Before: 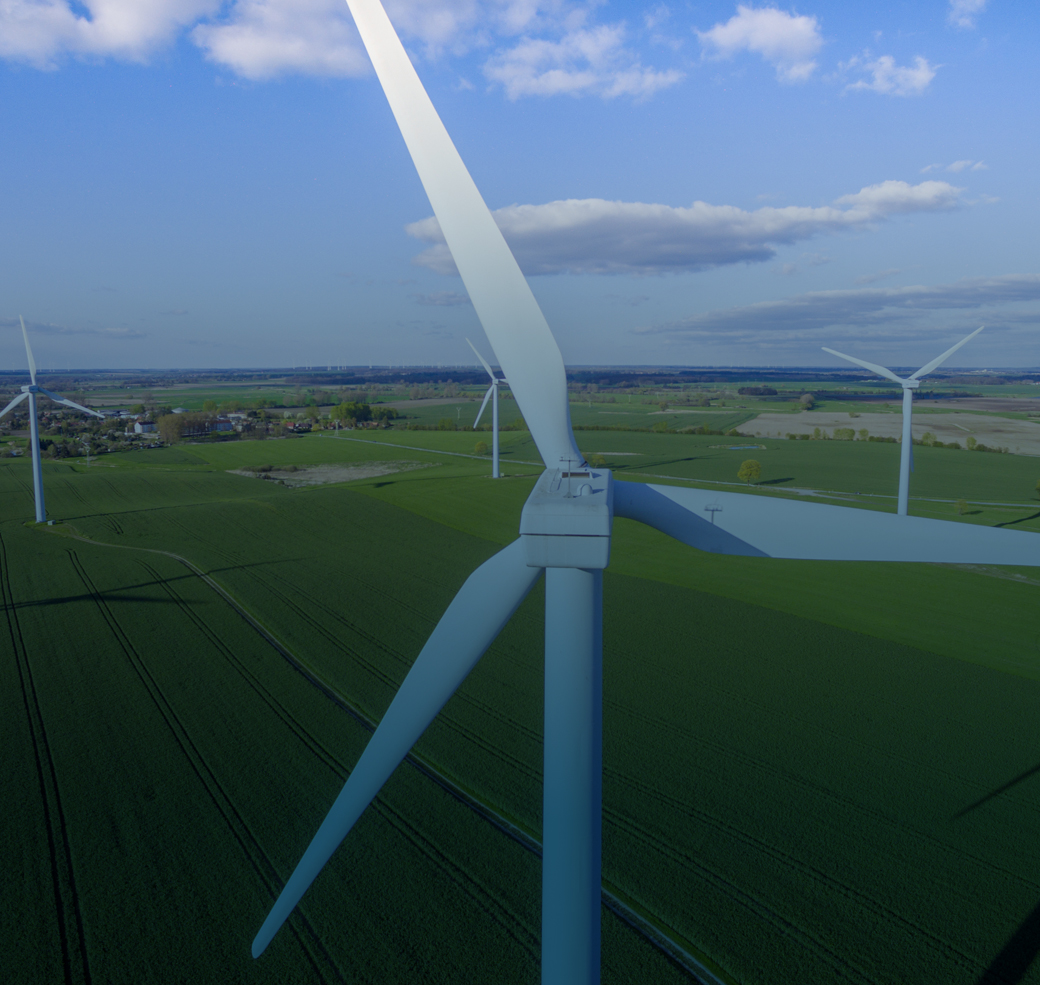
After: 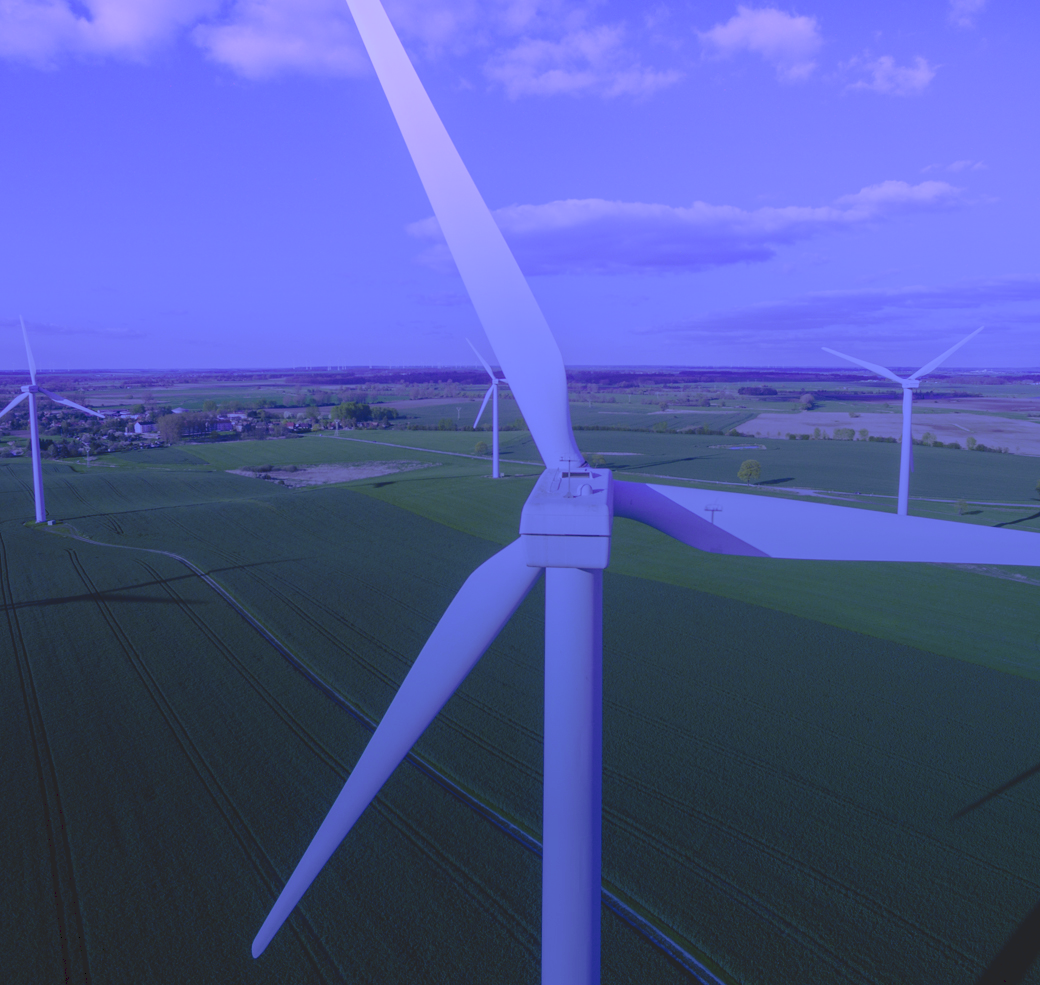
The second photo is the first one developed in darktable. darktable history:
graduated density: hue 238.83°, saturation 50%
shadows and highlights: shadows 20.55, highlights -20.99, soften with gaussian
tone curve: curves: ch0 [(0, 0) (0.003, 0.128) (0.011, 0.133) (0.025, 0.133) (0.044, 0.141) (0.069, 0.152) (0.1, 0.169) (0.136, 0.201) (0.177, 0.239) (0.224, 0.294) (0.277, 0.358) (0.335, 0.428) (0.399, 0.488) (0.468, 0.55) (0.543, 0.611) (0.623, 0.678) (0.709, 0.755) (0.801, 0.843) (0.898, 0.91) (1, 1)], preserve colors none
white balance: red 0.871, blue 1.249
color calibration: output R [1.107, -0.012, -0.003, 0], output B [0, 0, 1.308, 0], illuminant custom, x 0.389, y 0.387, temperature 3838.64 K
